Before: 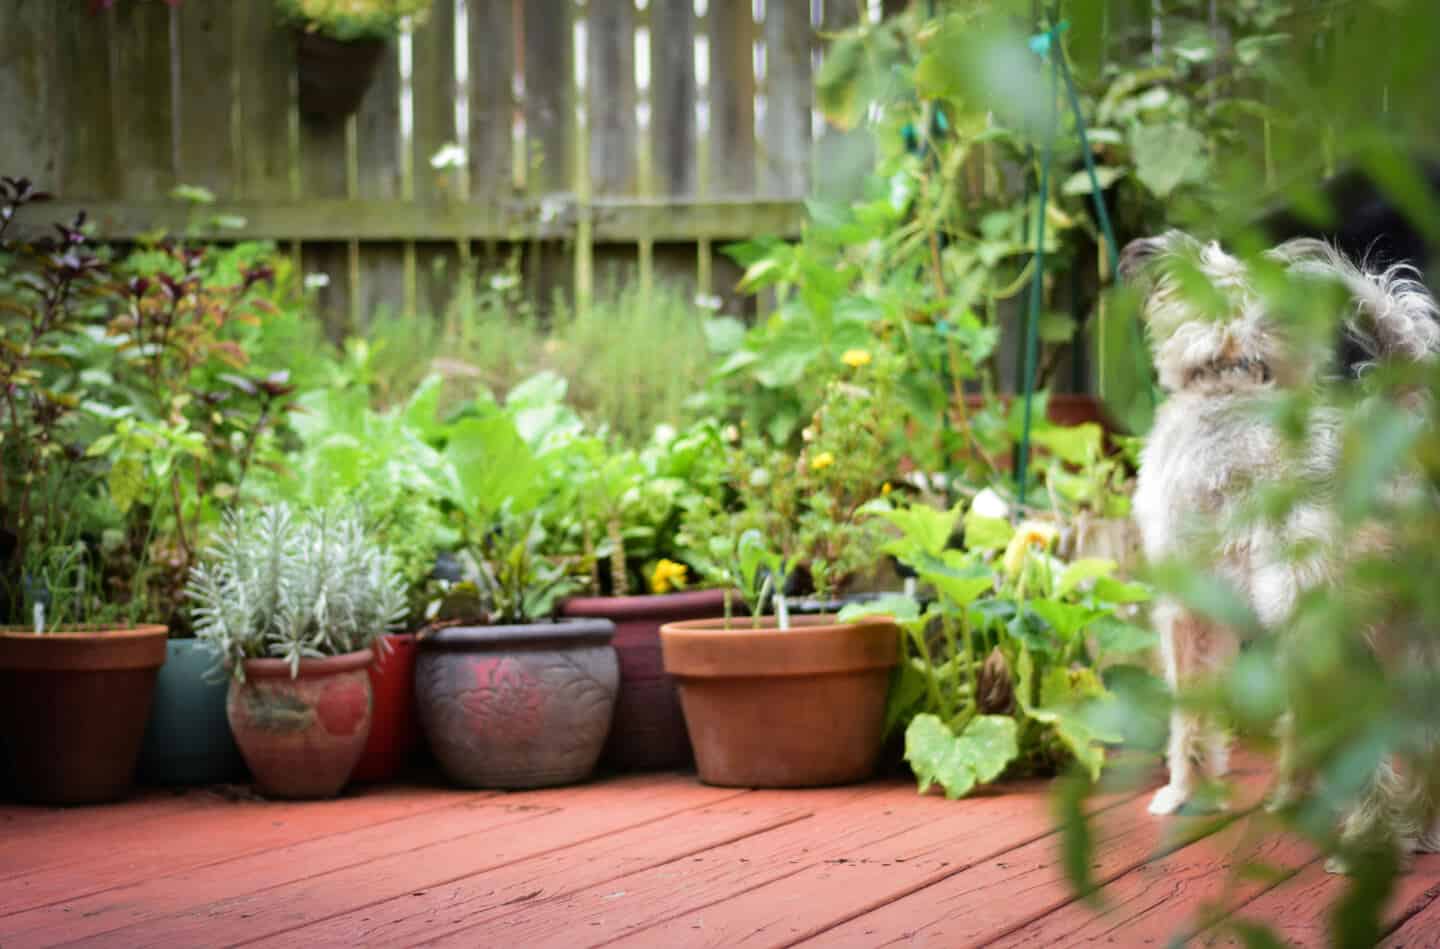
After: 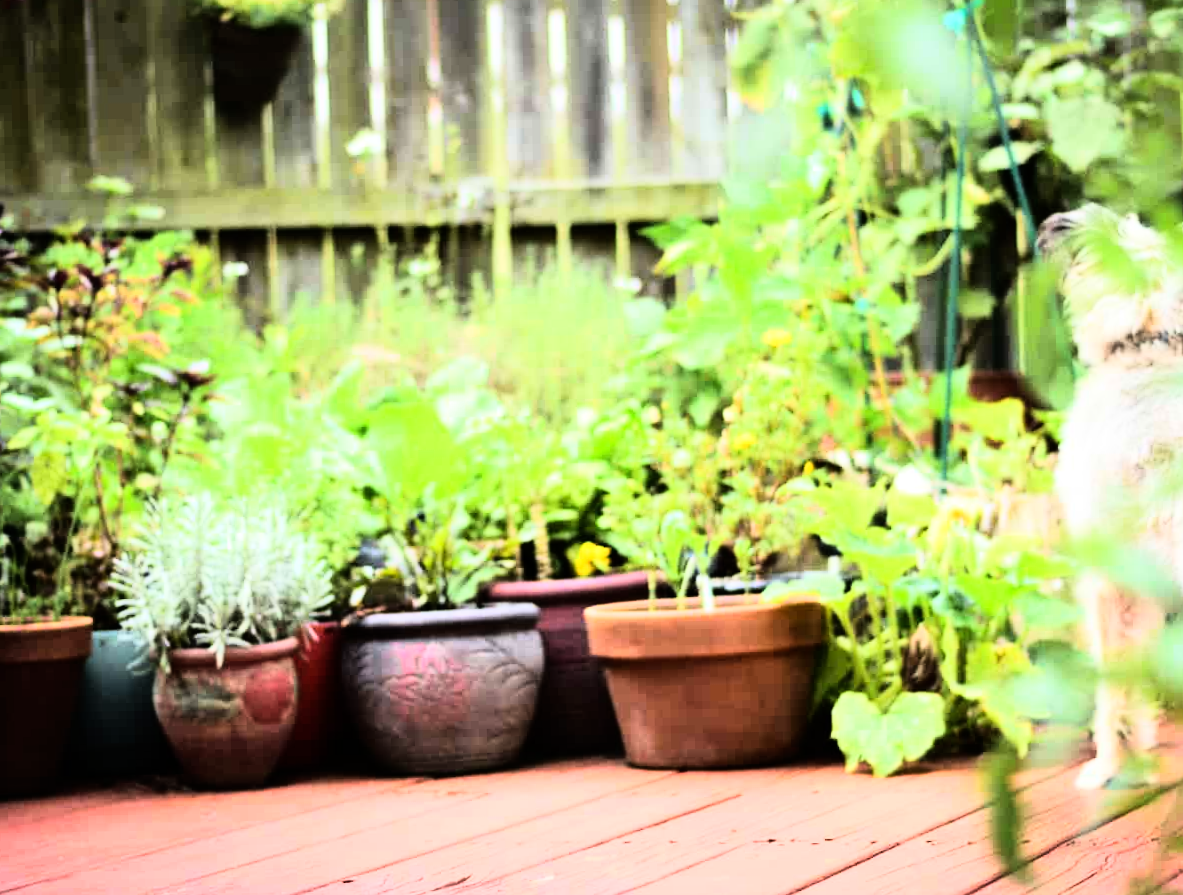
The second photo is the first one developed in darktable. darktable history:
crop and rotate: angle 1°, left 4.281%, top 0.642%, right 11.383%, bottom 2.486%
rgb curve: curves: ch0 [(0, 0) (0.21, 0.15) (0.24, 0.21) (0.5, 0.75) (0.75, 0.96) (0.89, 0.99) (1, 1)]; ch1 [(0, 0.02) (0.21, 0.13) (0.25, 0.2) (0.5, 0.67) (0.75, 0.9) (0.89, 0.97) (1, 1)]; ch2 [(0, 0.02) (0.21, 0.13) (0.25, 0.2) (0.5, 0.67) (0.75, 0.9) (0.89, 0.97) (1, 1)], compensate middle gray true
